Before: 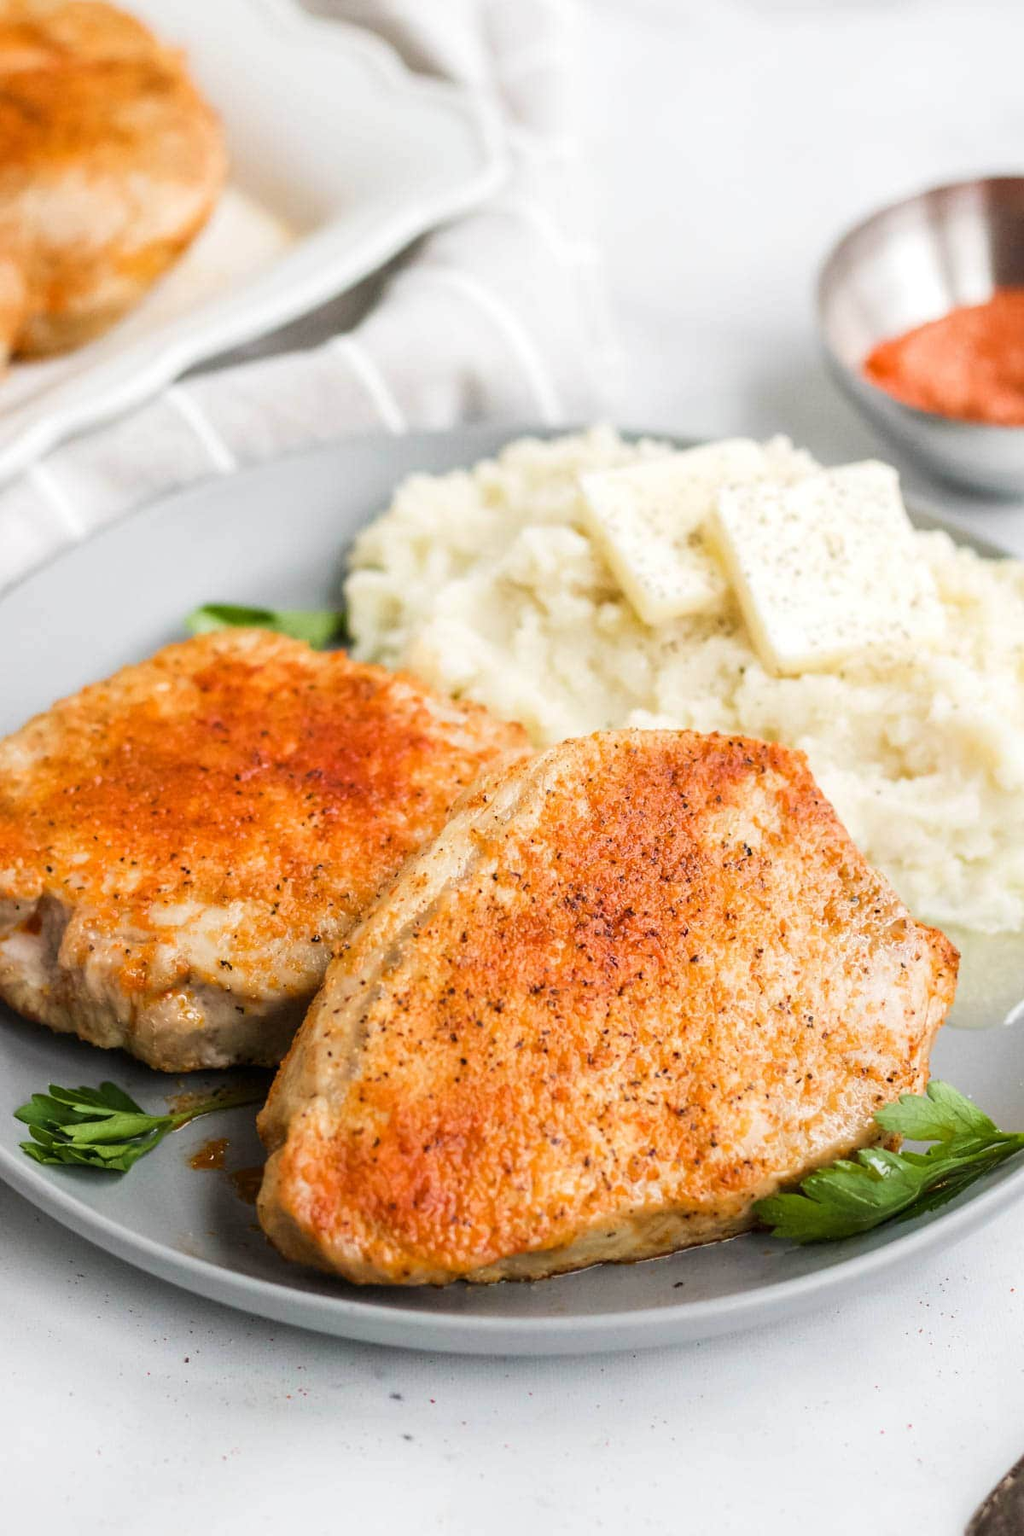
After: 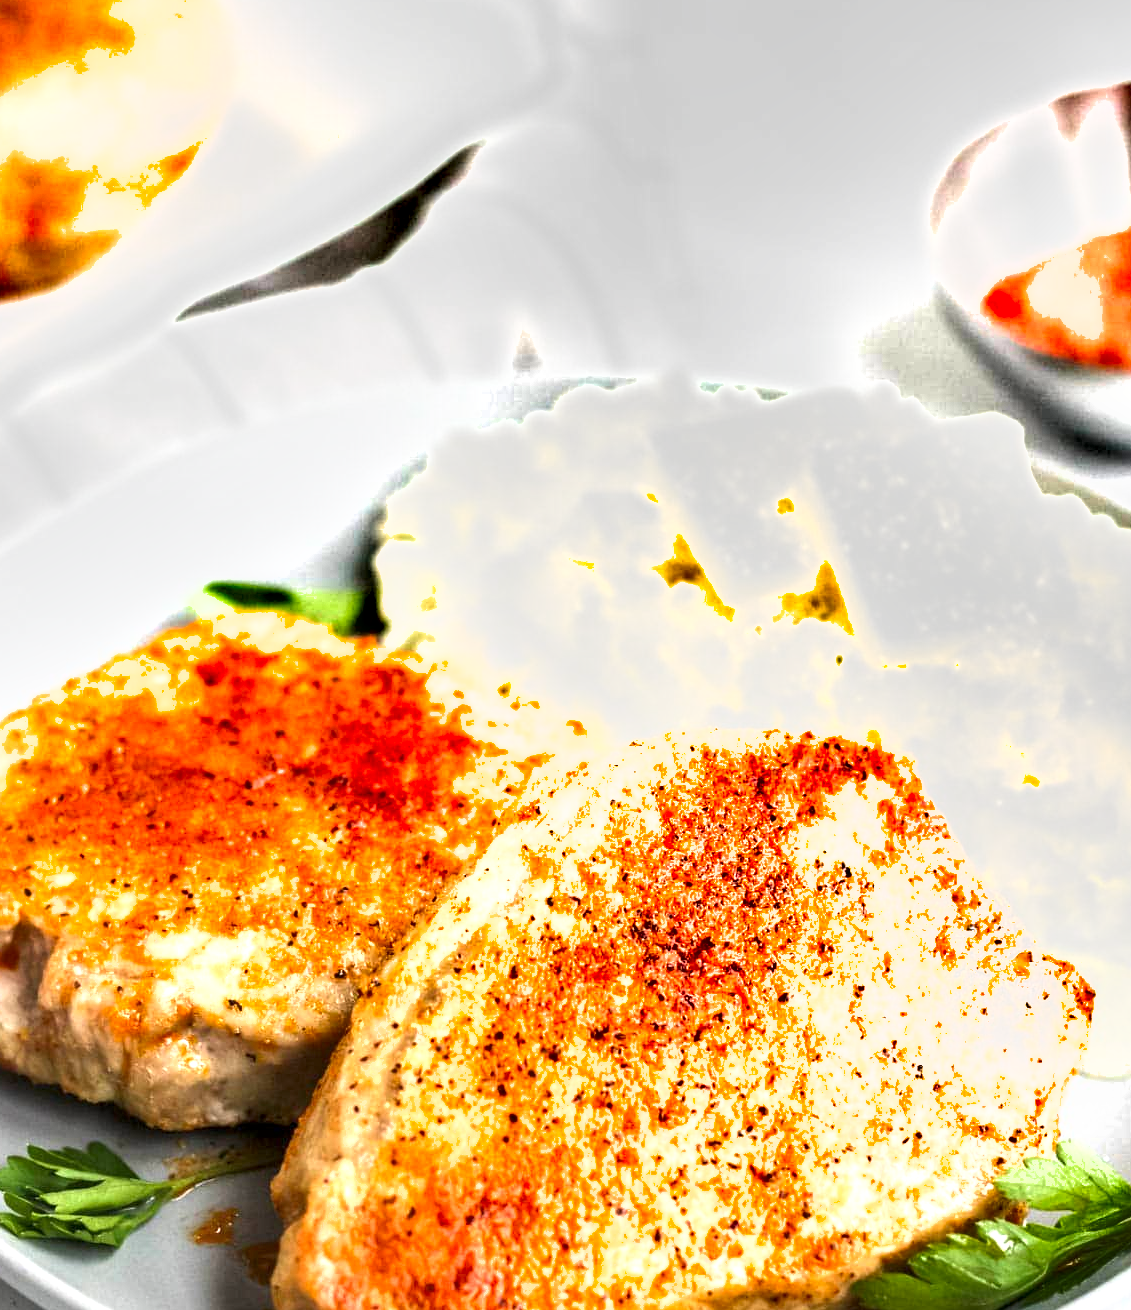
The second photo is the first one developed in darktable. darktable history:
crop: left 2.555%, top 7.053%, right 3.158%, bottom 20.149%
shadows and highlights: low approximation 0.01, soften with gaussian
exposure: black level correction 0, exposure 1.106 EV, compensate exposure bias true, compensate highlight preservation false
local contrast: highlights 61%, shadows 111%, detail 106%, midtone range 0.531
